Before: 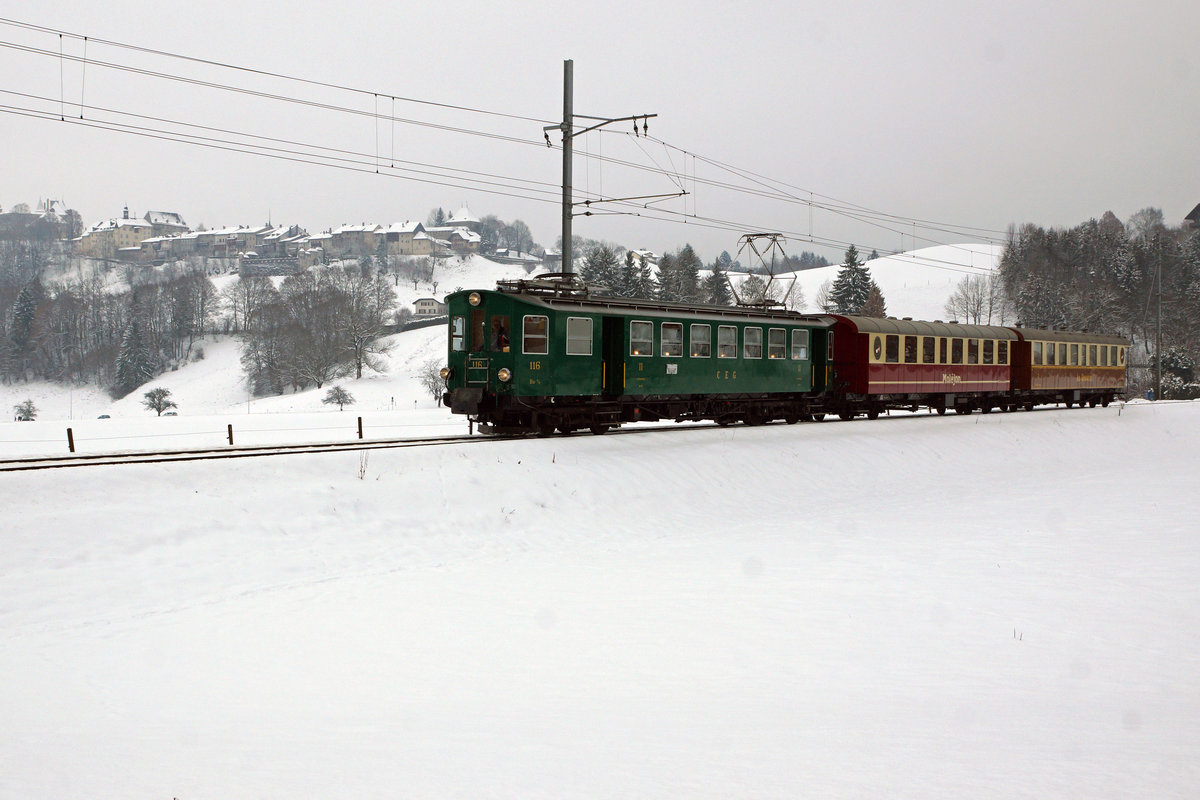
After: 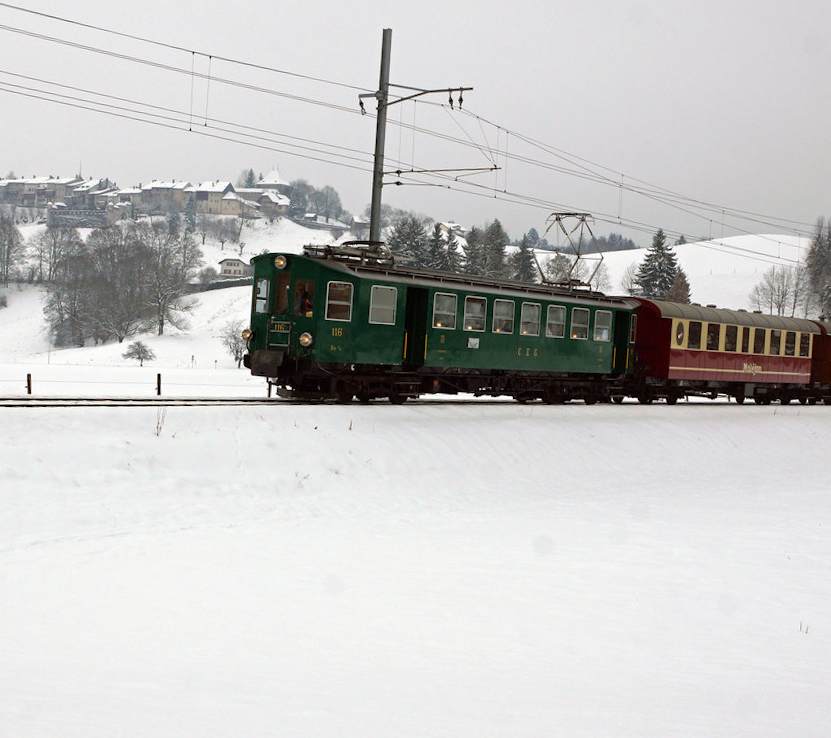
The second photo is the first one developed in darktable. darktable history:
crop and rotate: angle -3.2°, left 13.973%, top 0.018%, right 11.04%, bottom 0.045%
